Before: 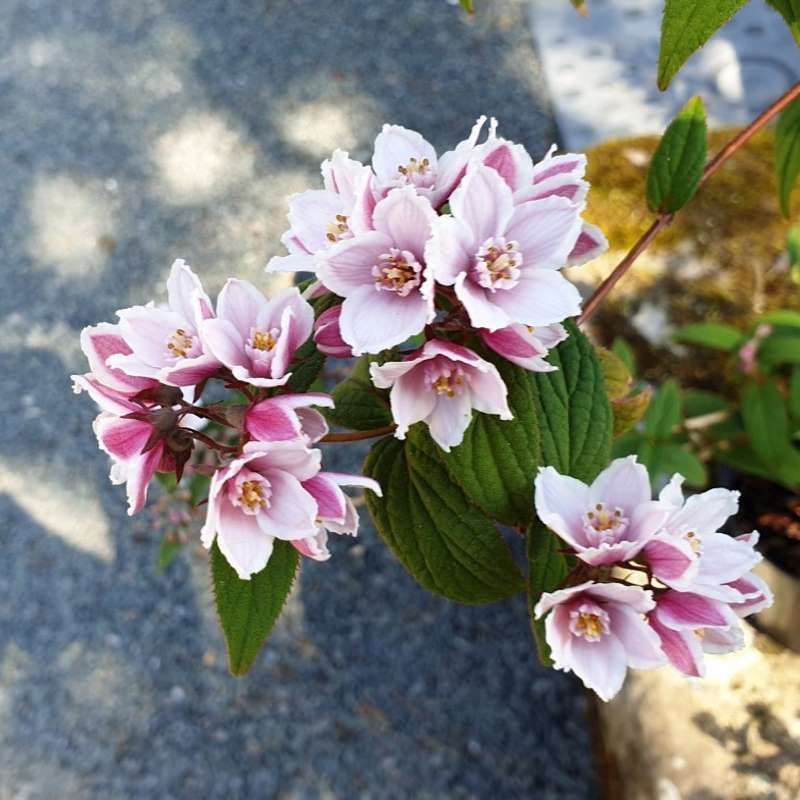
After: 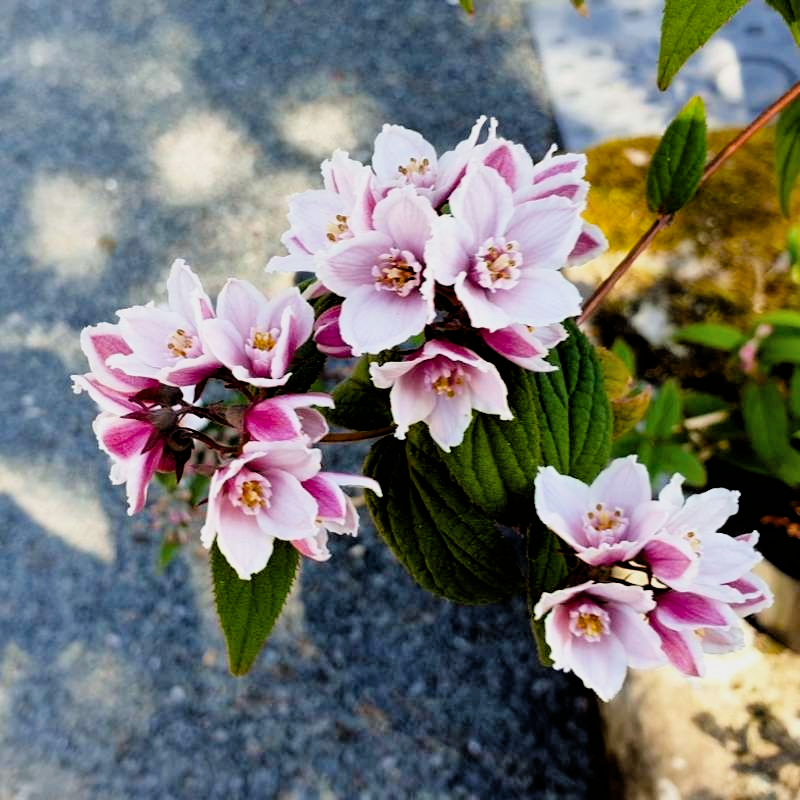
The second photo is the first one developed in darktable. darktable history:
shadows and highlights: low approximation 0.01, soften with gaussian
rgb curve: mode RGB, independent channels
filmic rgb: black relative exposure -3.86 EV, white relative exposure 3.48 EV, hardness 2.63, contrast 1.103
color balance rgb: linear chroma grading › shadows 16%, perceptual saturation grading › global saturation 8%, perceptual saturation grading › shadows 4%, perceptual brilliance grading › global brilliance 2%, perceptual brilliance grading › highlights 8%, perceptual brilliance grading › shadows -4%, global vibrance 16%, saturation formula JzAzBz (2021)
